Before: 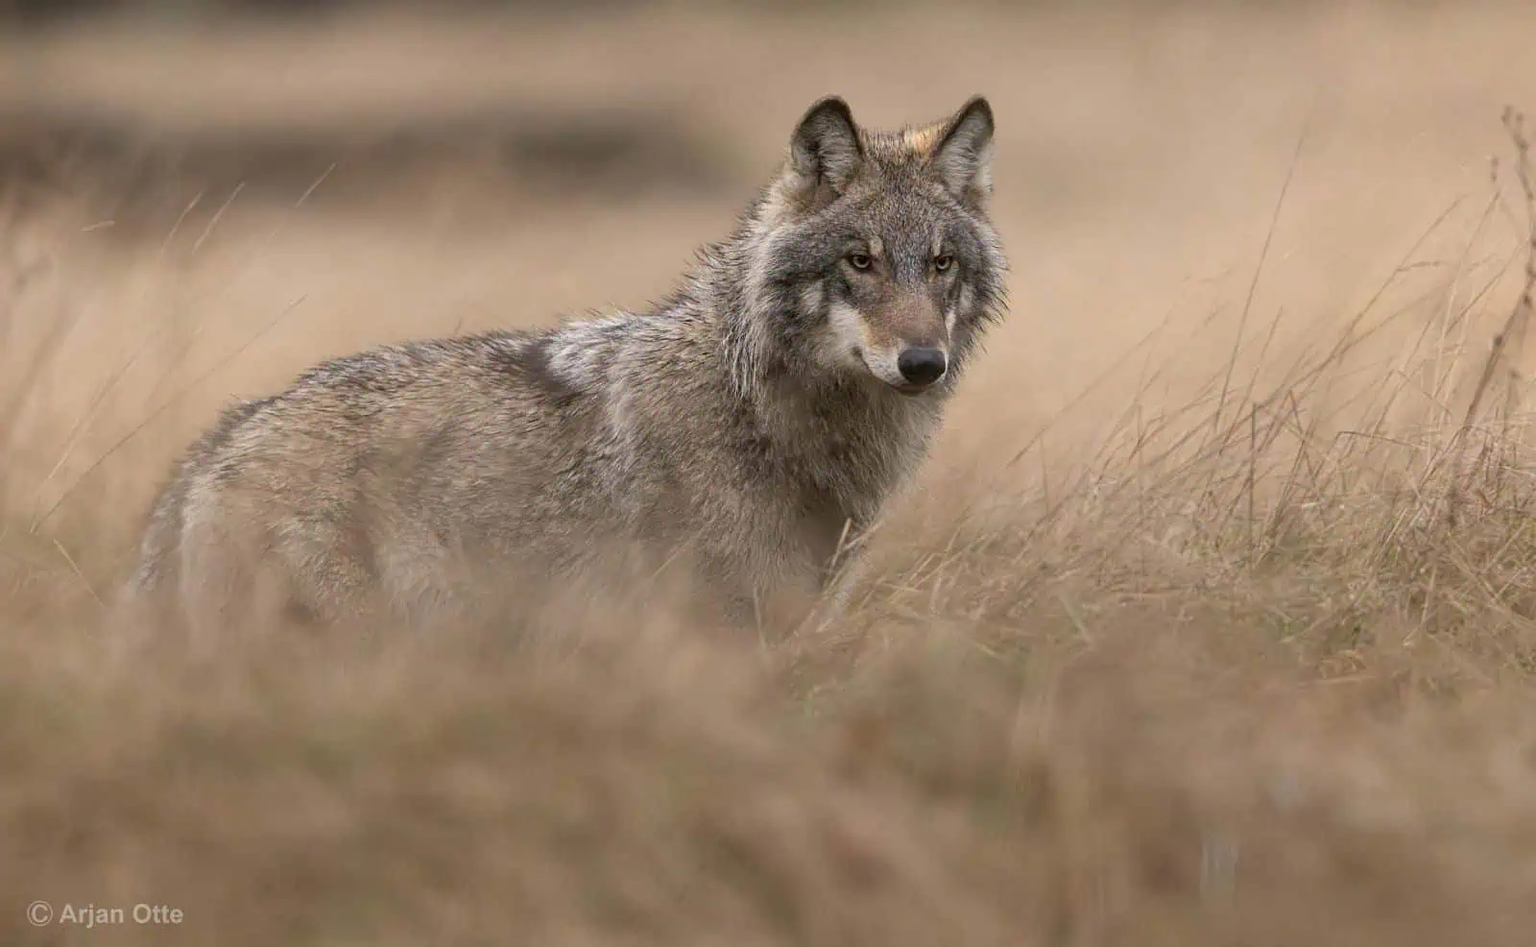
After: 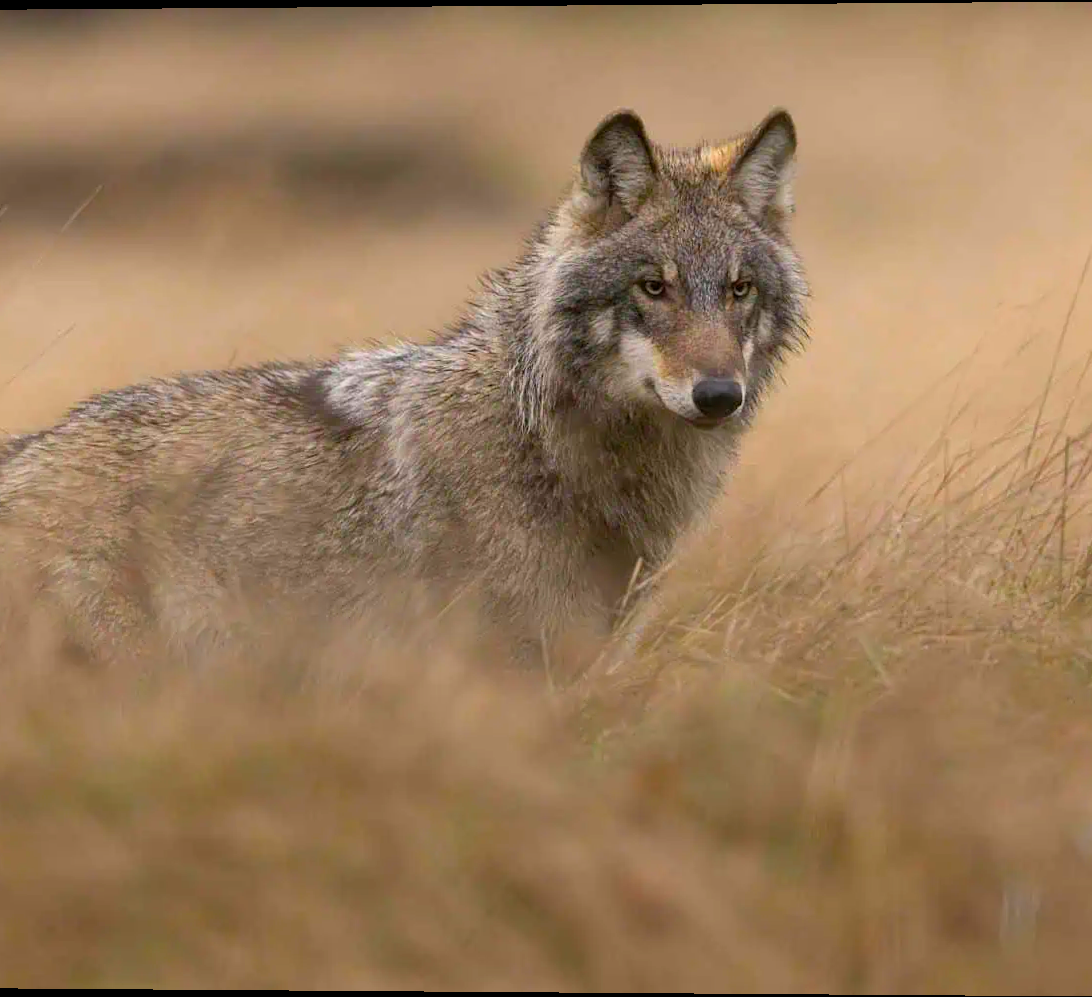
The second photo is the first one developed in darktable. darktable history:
rotate and perspective: lens shift (vertical) 0.048, lens shift (horizontal) -0.024, automatic cropping off
color balance rgb: linear chroma grading › global chroma 15%, perceptual saturation grading › global saturation 30%
crop and rotate: left 15.446%, right 17.836%
